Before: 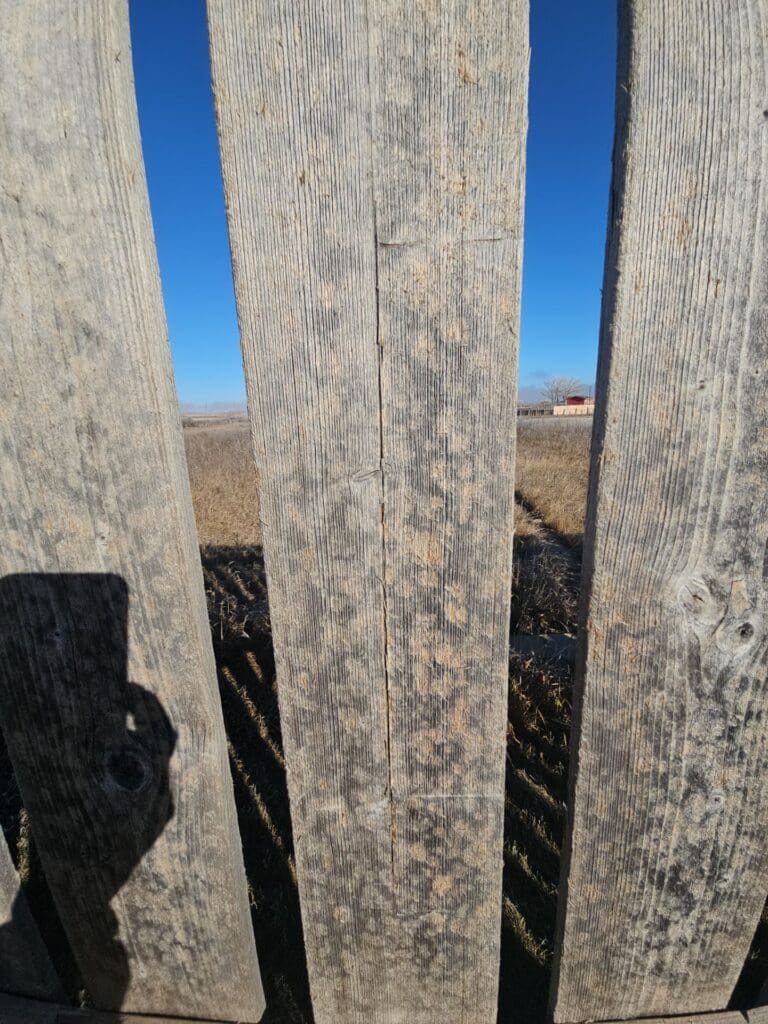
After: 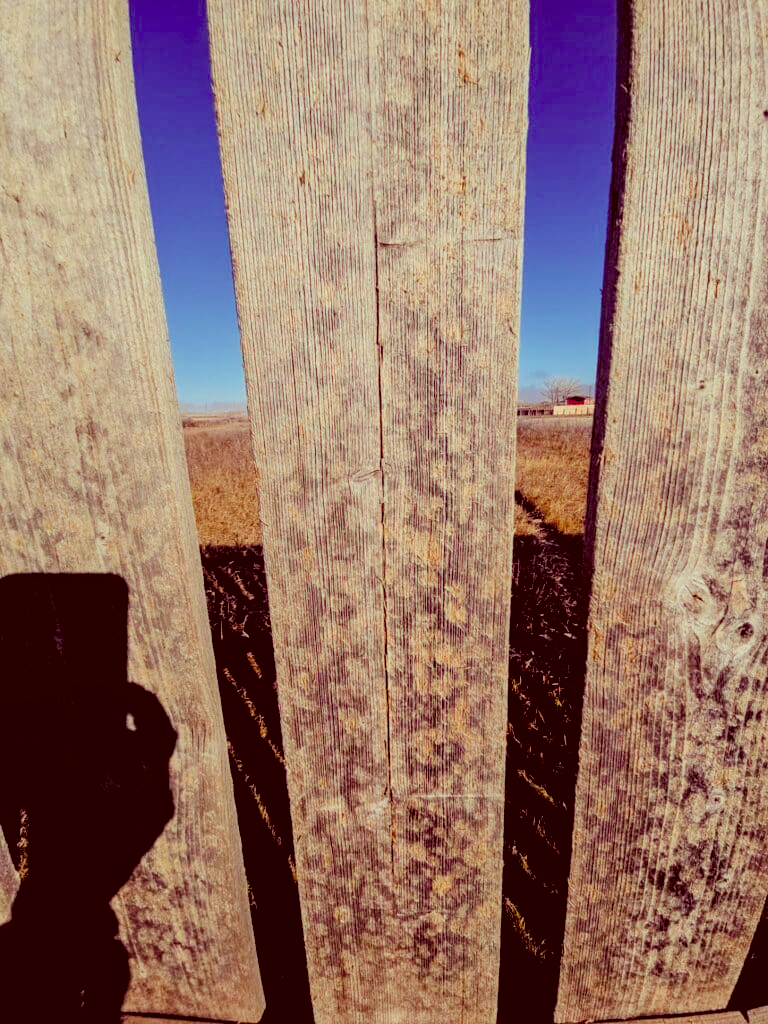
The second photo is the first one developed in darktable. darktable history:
white balance: emerald 1
local contrast: on, module defaults
filmic rgb: black relative exposure -4.58 EV, white relative exposure 4.8 EV, threshold 3 EV, hardness 2.36, latitude 36.07%, contrast 1.048, highlights saturation mix 1.32%, shadows ↔ highlights balance 1.25%, color science v4 (2020), enable highlight reconstruction true
color balance rgb: shadows lift › luminance -21.66%, shadows lift › chroma 8.98%, shadows lift › hue 283.37°, power › chroma 1.55%, power › hue 25.59°, highlights gain › luminance 6.08%, highlights gain › chroma 2.55%, highlights gain › hue 90°, global offset › luminance -0.87%, perceptual saturation grading › global saturation 27.49%, perceptual saturation grading › highlights -28.39%, perceptual saturation grading › mid-tones 15.22%, perceptual saturation grading › shadows 33.98%, perceptual brilliance grading › highlights 10%, perceptual brilliance grading › mid-tones 5%
color correction: highlights a* -7.23, highlights b* -0.161, shadows a* 20.08, shadows b* 11.73
